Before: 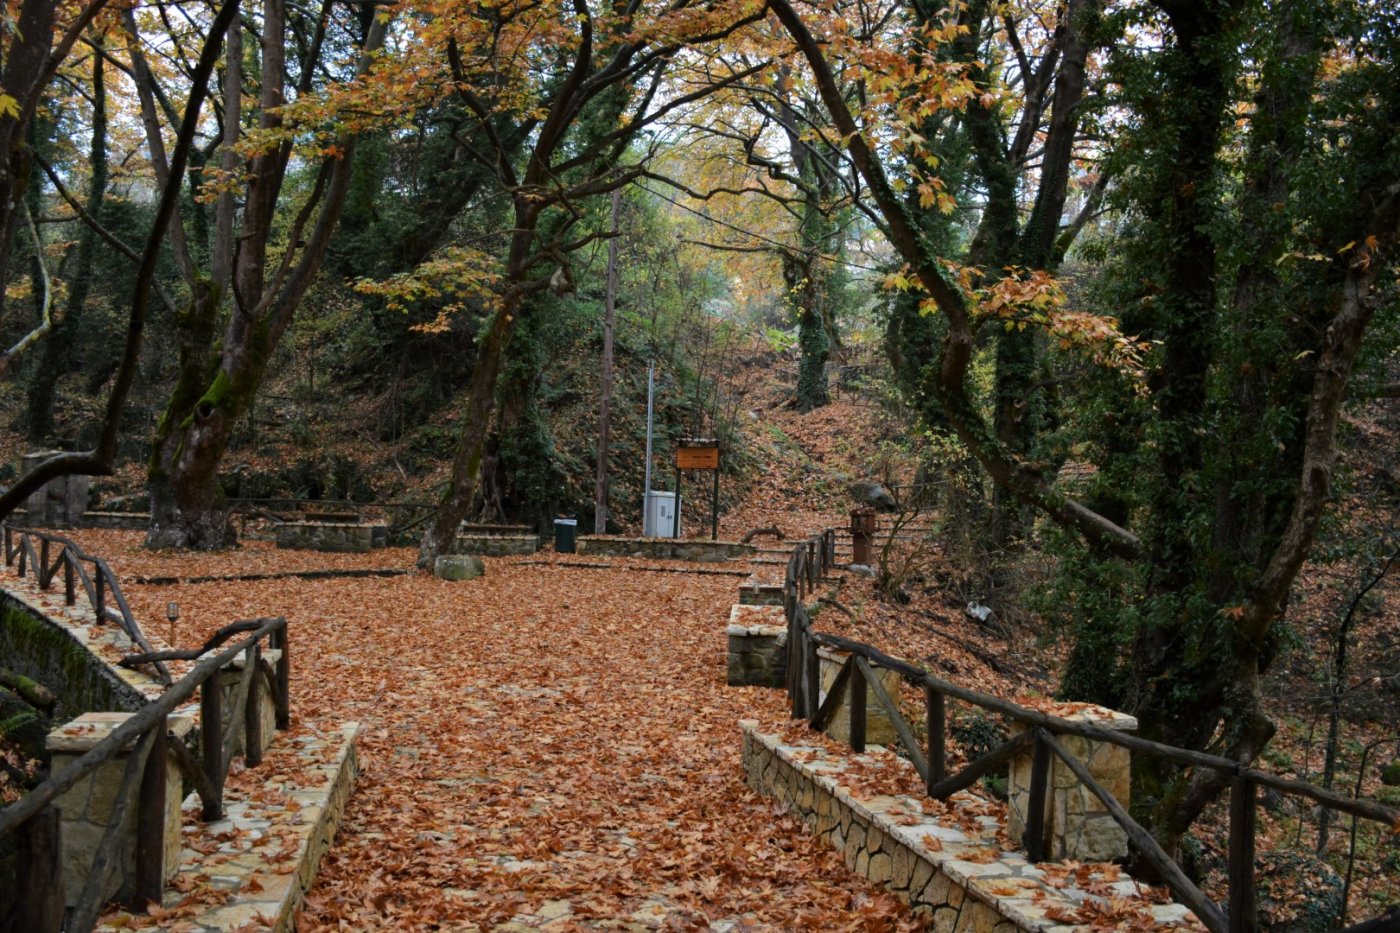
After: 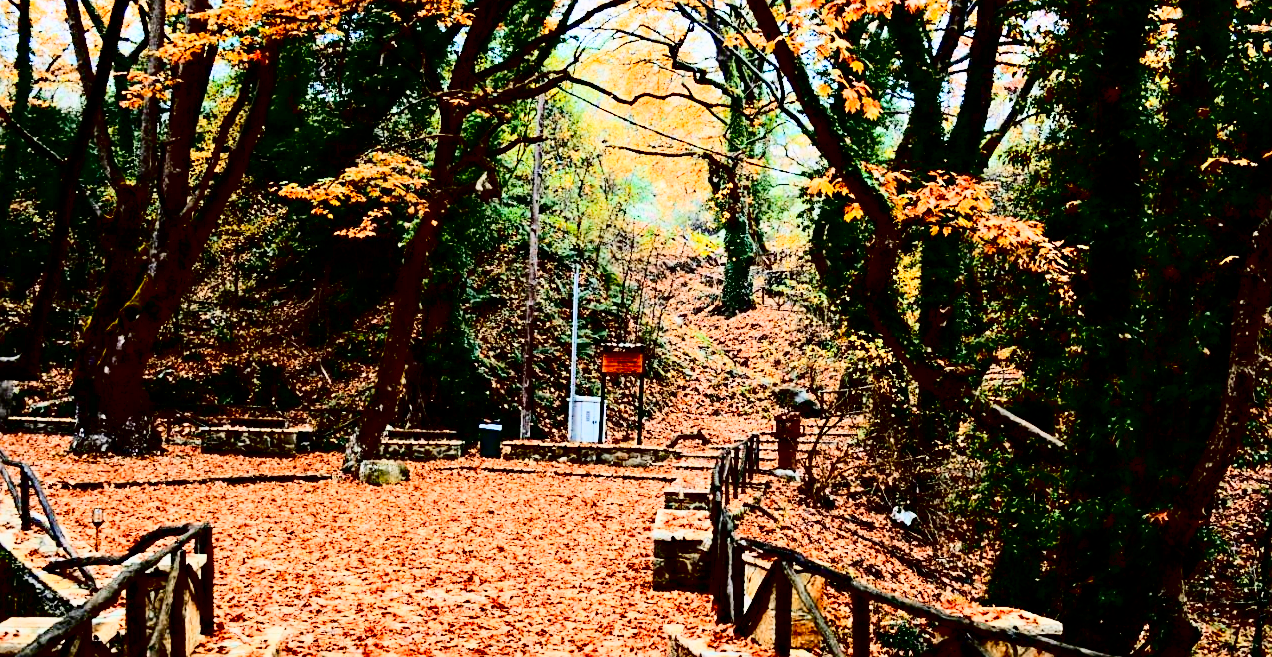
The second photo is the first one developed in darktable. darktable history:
contrast brightness saturation: contrast 0.76, brightness -1, saturation 0.981
filmic rgb: black relative exposure -6.04 EV, white relative exposure 6.94 EV, hardness 2.23
crop: left 5.421%, top 10.252%, right 3.676%, bottom 19.249%
sharpen: on, module defaults
color zones: curves: ch2 [(0, 0.5) (0.143, 0.5) (0.286, 0.416) (0.429, 0.5) (0.571, 0.5) (0.714, 0.5) (0.857, 0.5) (1, 0.5)]
exposure: exposure 2.028 EV, compensate highlight preservation false
